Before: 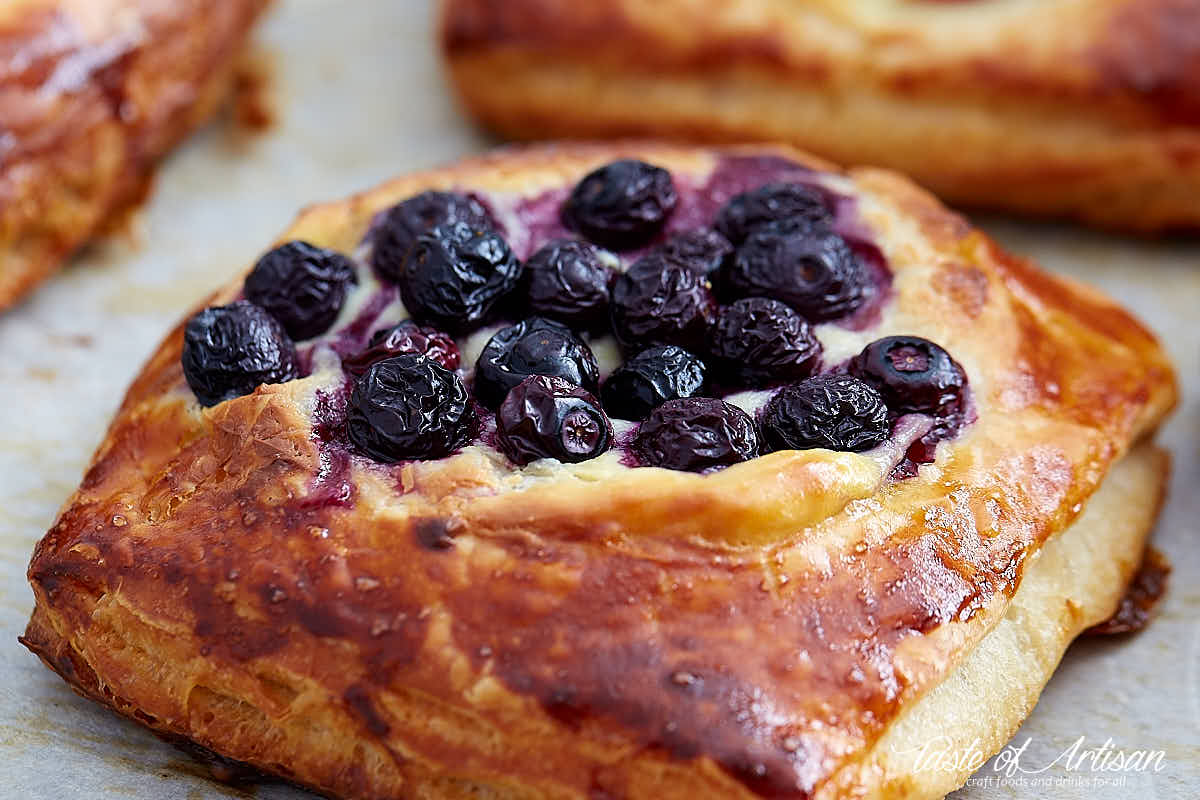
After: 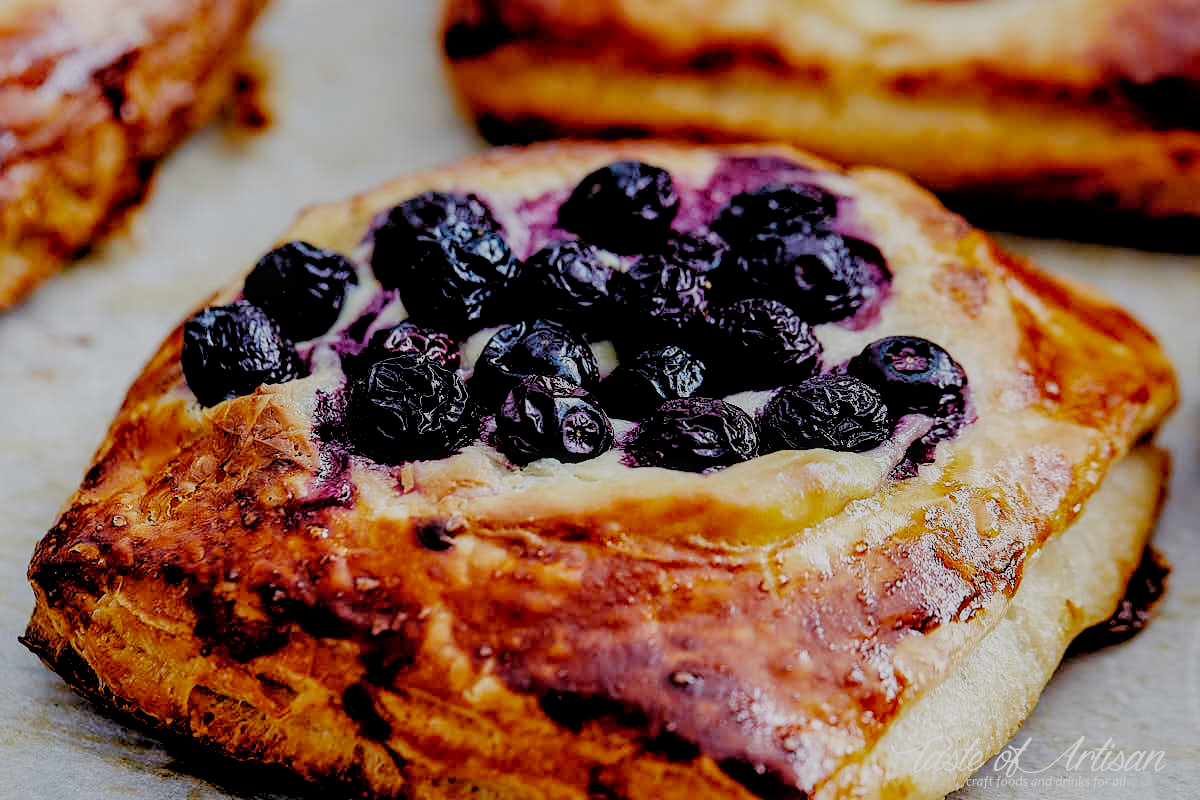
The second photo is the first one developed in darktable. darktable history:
shadows and highlights: on, module defaults
filmic rgb: black relative exposure -2.85 EV, white relative exposure 4.56 EV, hardness 1.77, contrast 1.25, preserve chrominance no, color science v5 (2021)
local contrast: detail 130%
